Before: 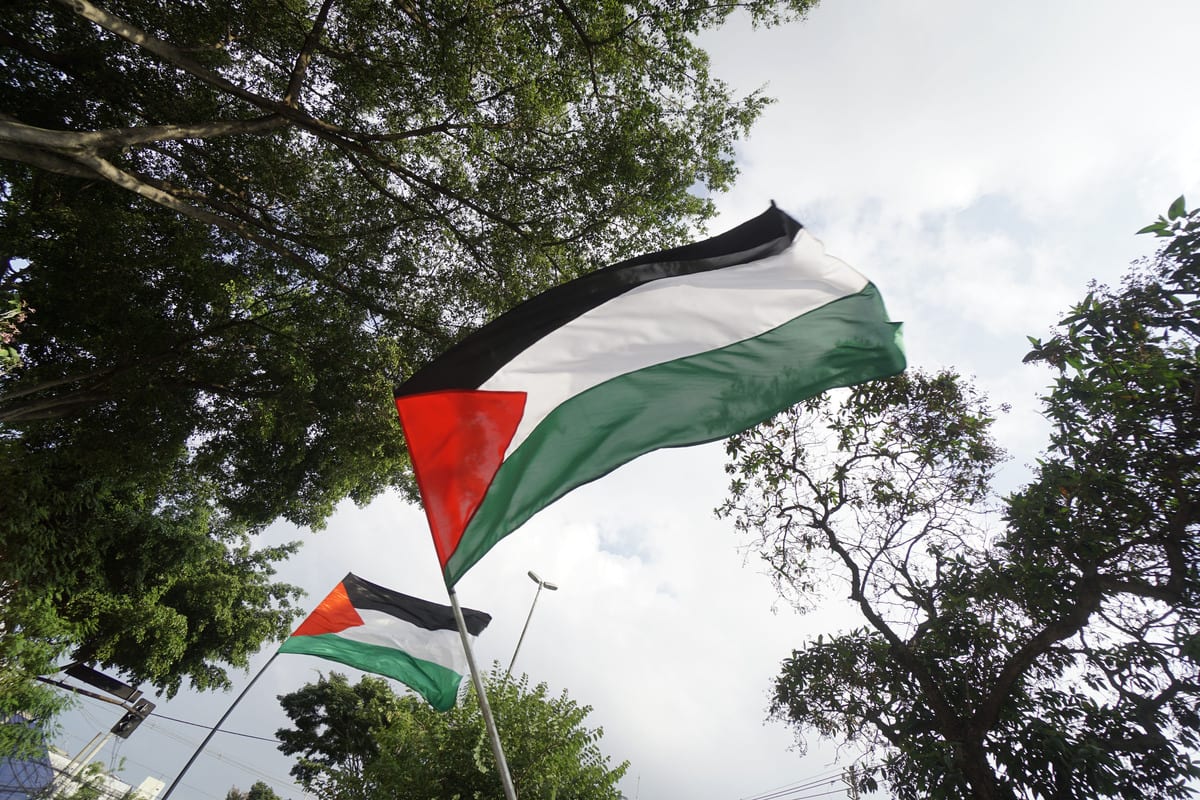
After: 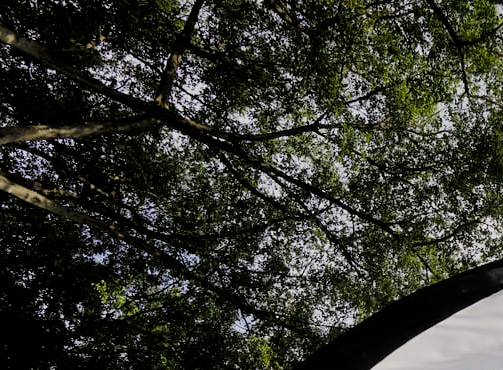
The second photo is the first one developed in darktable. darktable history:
filmic rgb: black relative exposure -7.6 EV, white relative exposure 4.64 EV, threshold 3 EV, target black luminance 0%, hardness 3.55, latitude 50.51%, contrast 1.033, highlights saturation mix 10%, shadows ↔ highlights balance -0.198%, color science v4 (2020), enable highlight reconstruction true
crop and rotate: left 10.817%, top 0.062%, right 47.194%, bottom 53.626%
